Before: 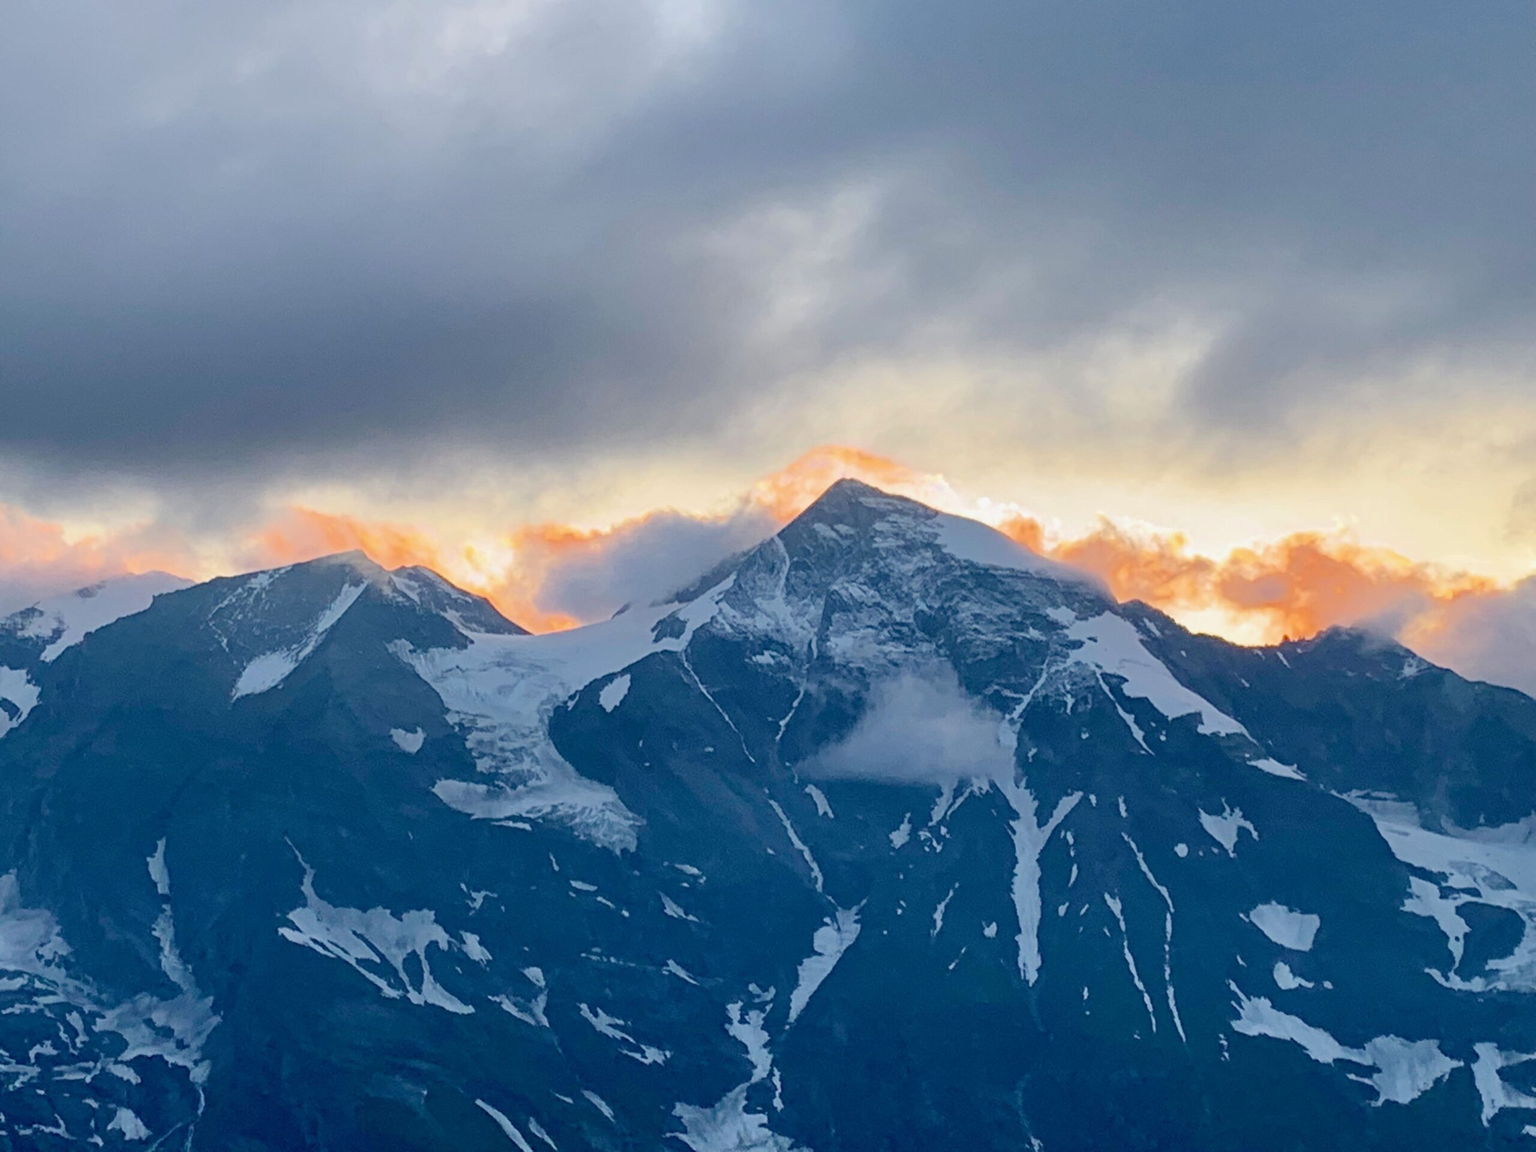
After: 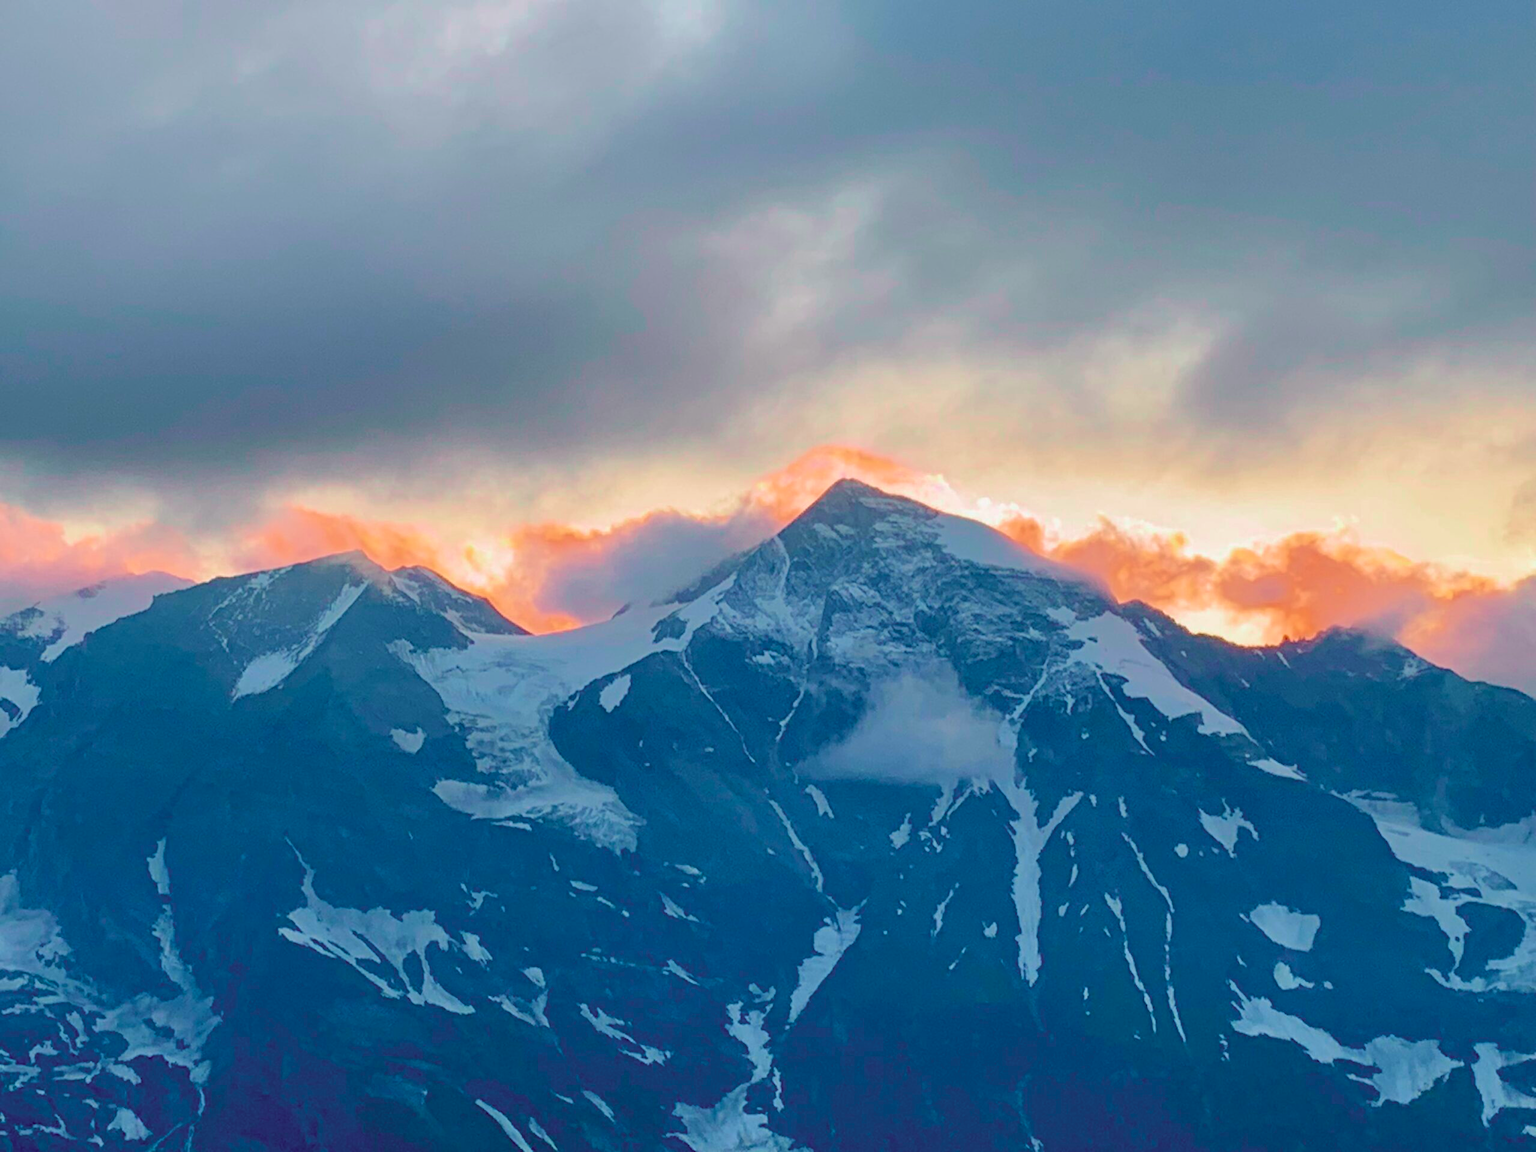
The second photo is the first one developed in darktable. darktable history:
tone curve: curves: ch0 [(0, 0) (0.045, 0.074) (0.883, 0.858) (1, 1)]; ch1 [(0, 0) (0.149, 0.074) (0.379, 0.327) (0.427, 0.401) (0.489, 0.479) (0.505, 0.515) (0.537, 0.573) (0.563, 0.599) (1, 1)]; ch2 [(0, 0) (0.307, 0.298) (0.388, 0.375) (0.443, 0.456) (0.485, 0.492) (1, 1)], color space Lab, independent channels, preserve colors none
velvia: on, module defaults
